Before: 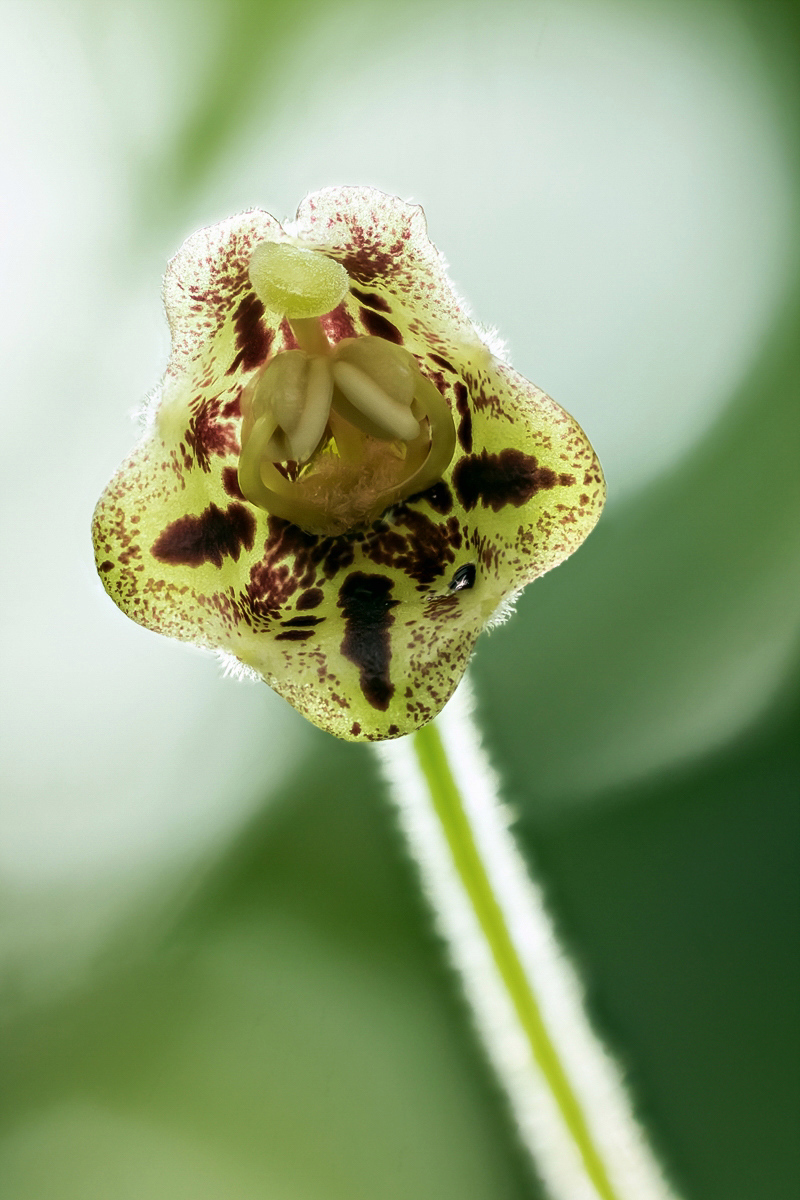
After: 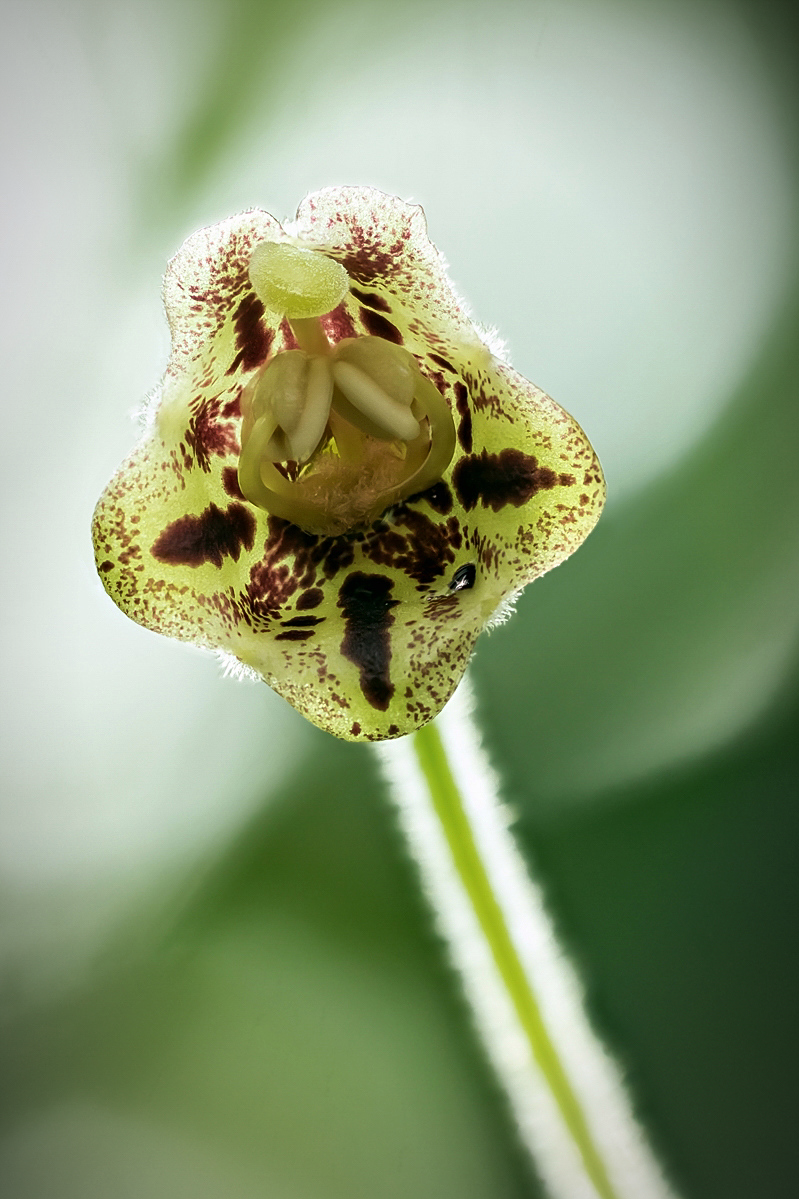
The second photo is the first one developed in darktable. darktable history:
crop: left 0.06%
vignetting: fall-off radius 60.32%, automatic ratio true, unbound false
sharpen: amount 0.207
